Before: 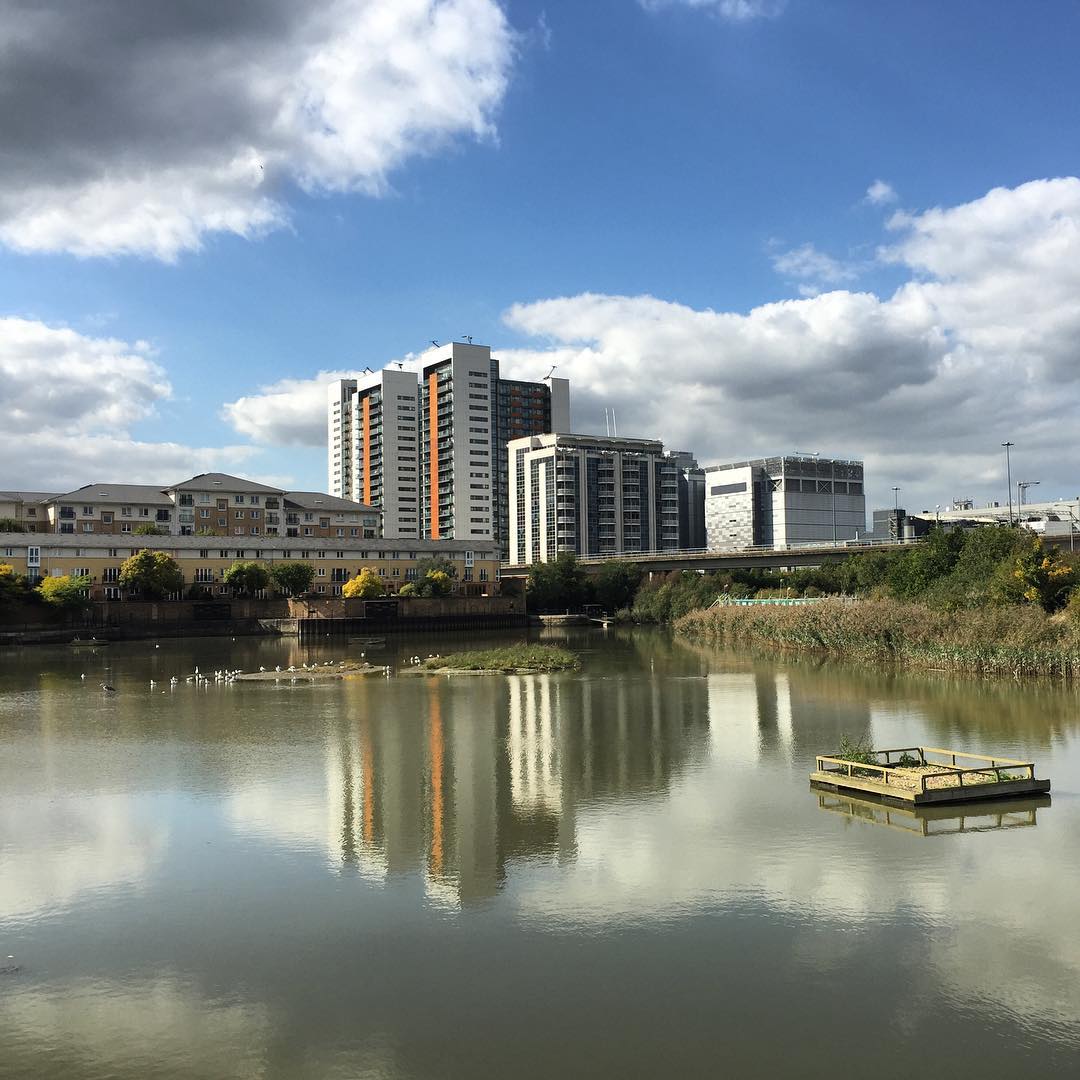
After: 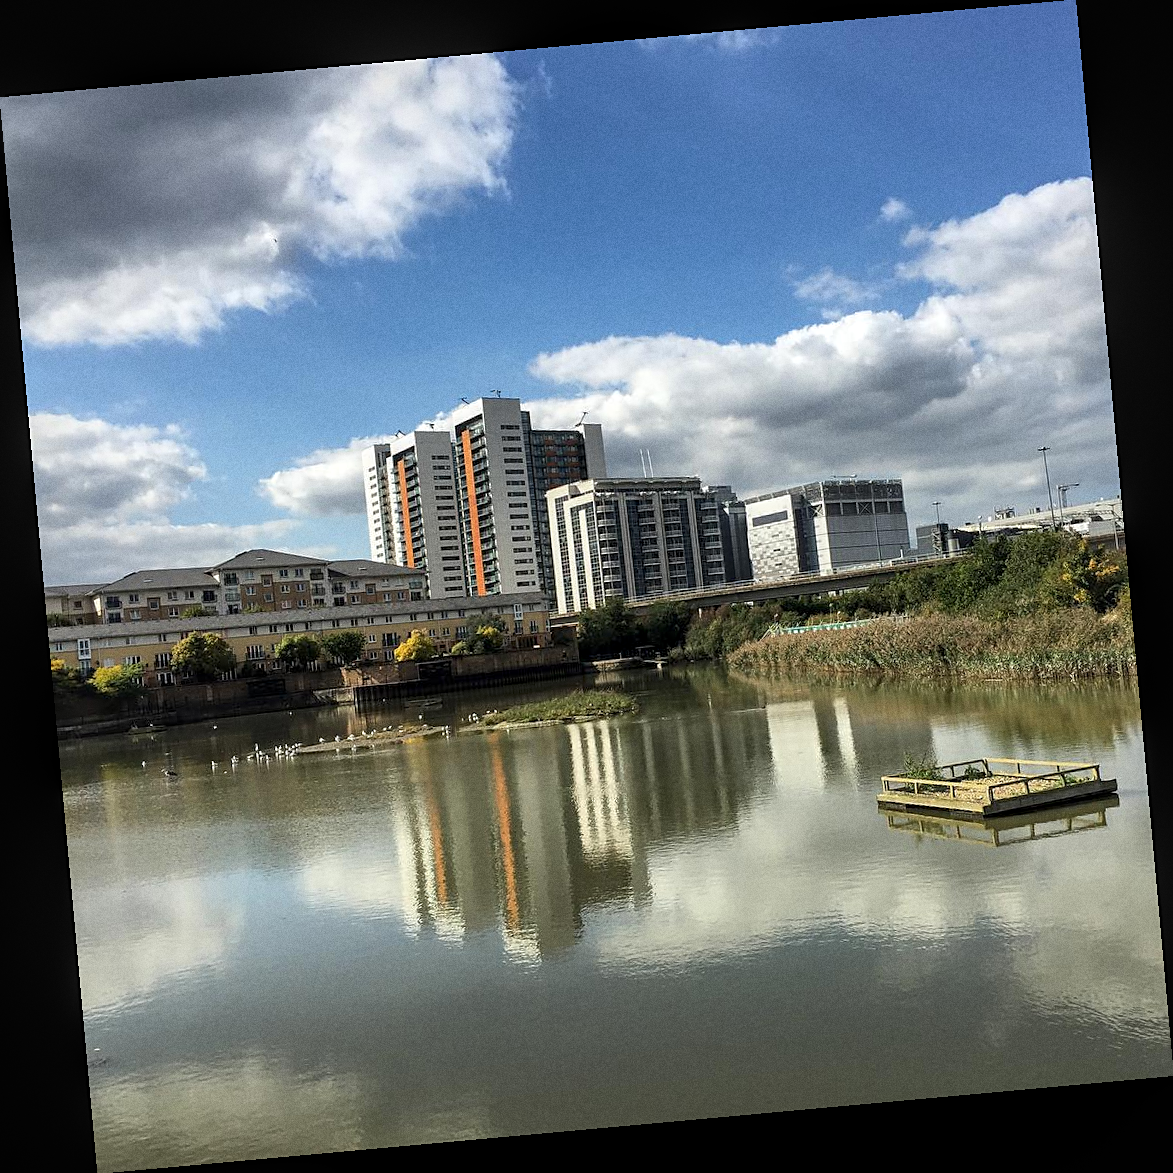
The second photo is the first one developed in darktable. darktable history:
grain: coarseness 0.09 ISO
rotate and perspective: rotation -5.2°, automatic cropping off
local contrast: on, module defaults
sharpen: radius 1.864, amount 0.398, threshold 1.271
